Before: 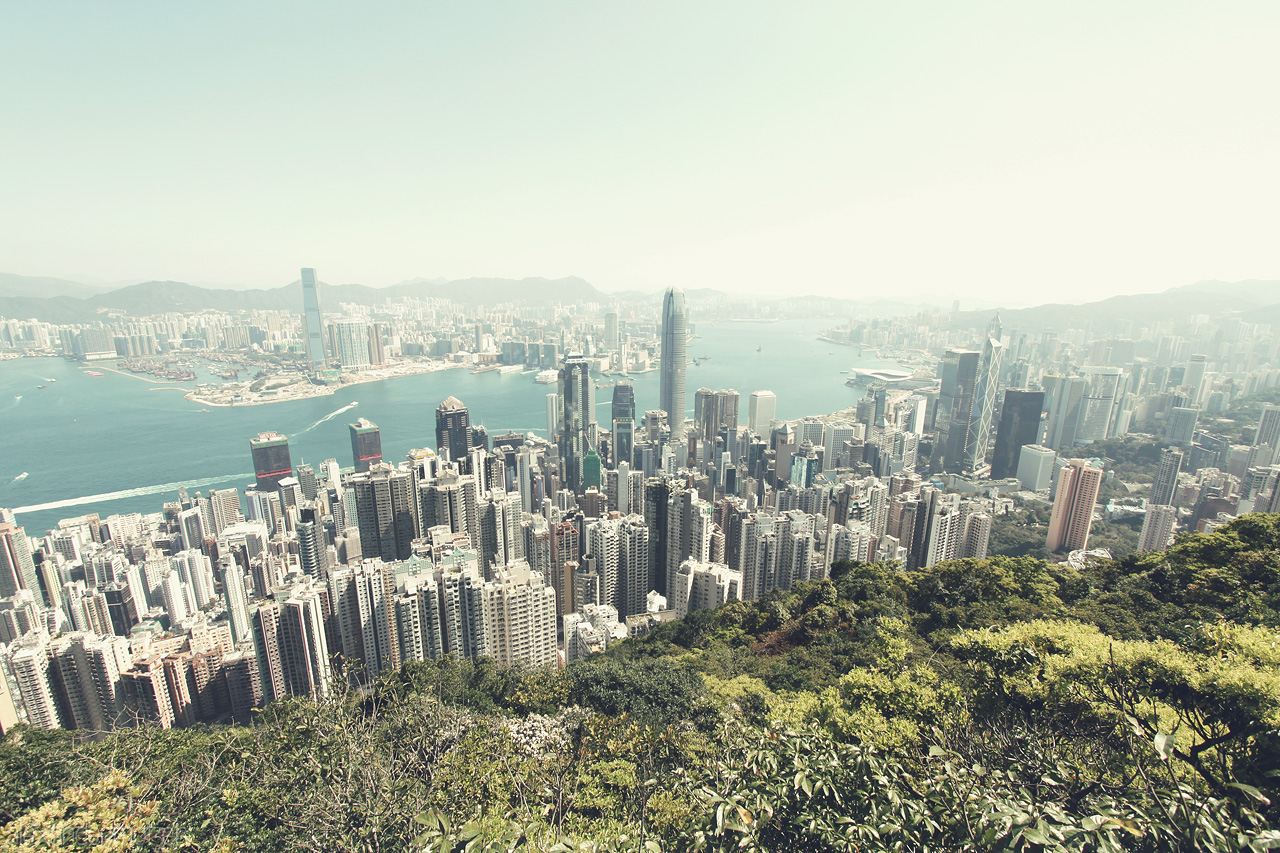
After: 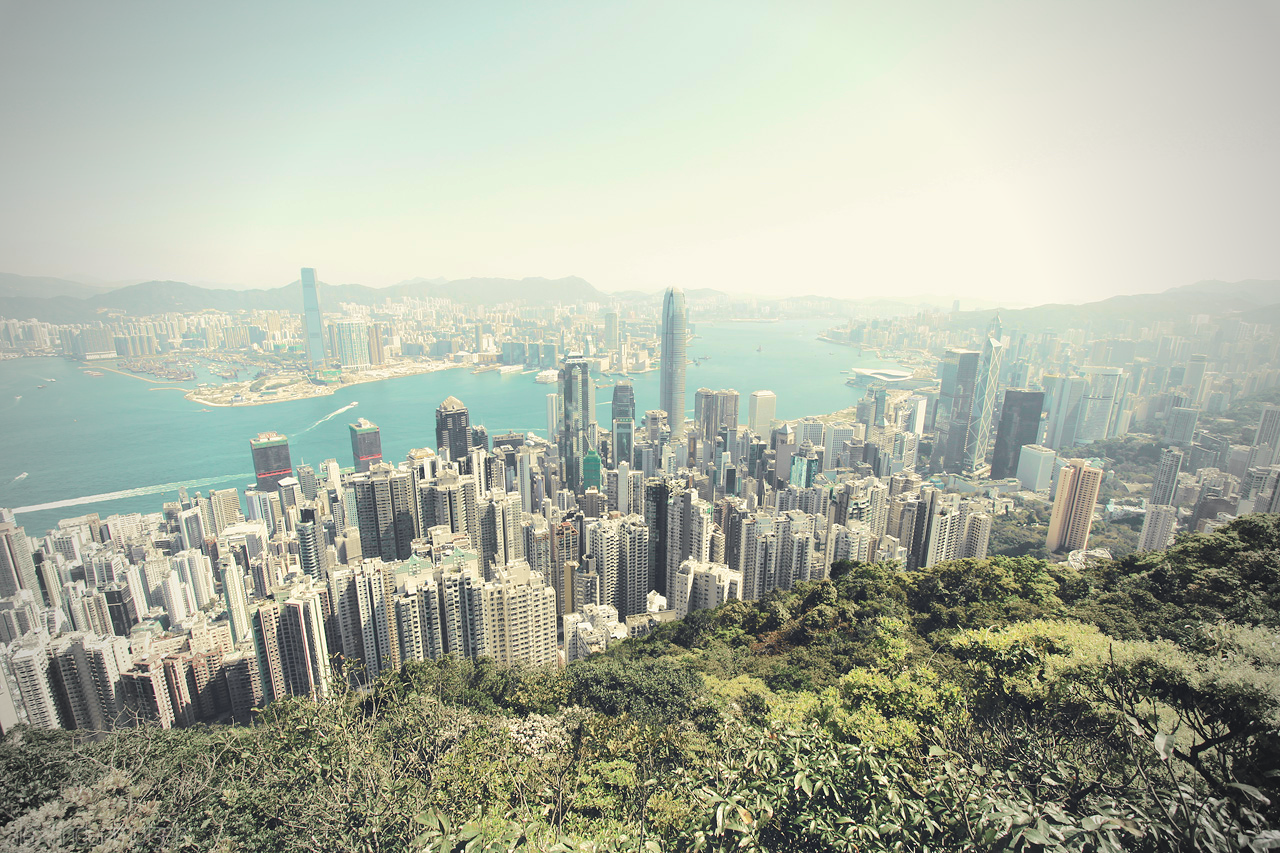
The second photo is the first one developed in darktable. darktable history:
tone curve: curves: ch0 [(0, 0.023) (0.037, 0.04) (0.131, 0.128) (0.304, 0.331) (0.504, 0.584) (0.616, 0.687) (0.704, 0.764) (0.808, 0.823) (1, 1)]; ch1 [(0, 0) (0.301, 0.3) (0.477, 0.472) (0.493, 0.497) (0.508, 0.501) (0.544, 0.541) (0.563, 0.565) (0.626, 0.66) (0.721, 0.776) (1, 1)]; ch2 [(0, 0) (0.249, 0.216) (0.349, 0.343) (0.424, 0.442) (0.476, 0.483) (0.502, 0.5) (0.517, 0.519) (0.532, 0.553) (0.569, 0.587) (0.634, 0.628) (0.706, 0.729) (0.828, 0.742) (1, 0.9)], color space Lab, independent channels, preserve colors none
vignetting: fall-off start 67.15%, brightness -0.442, saturation -0.691, width/height ratio 1.011, unbound false
